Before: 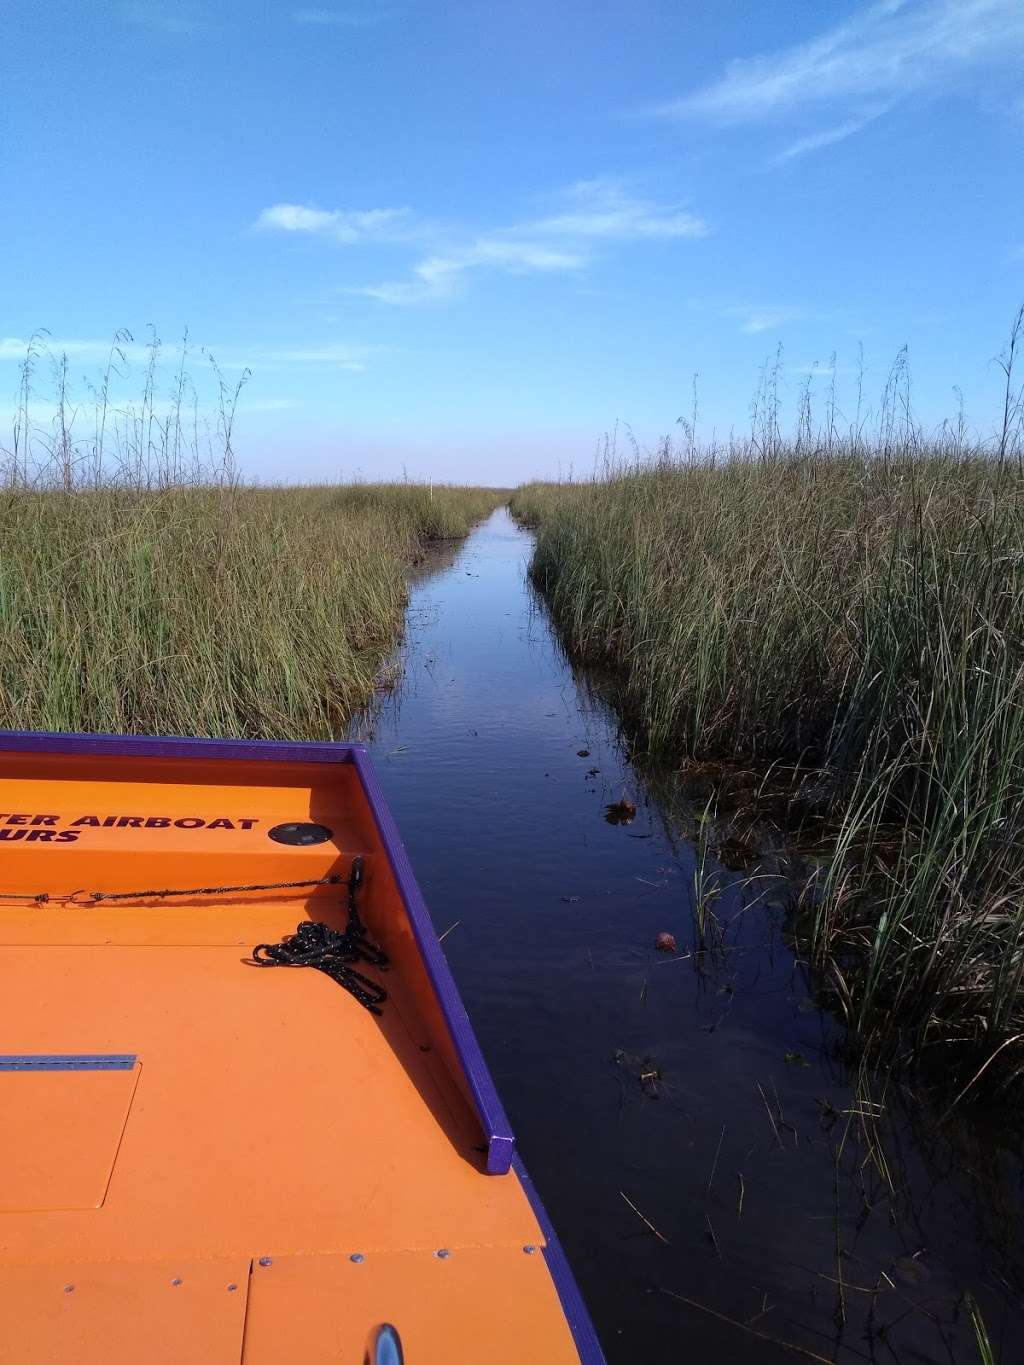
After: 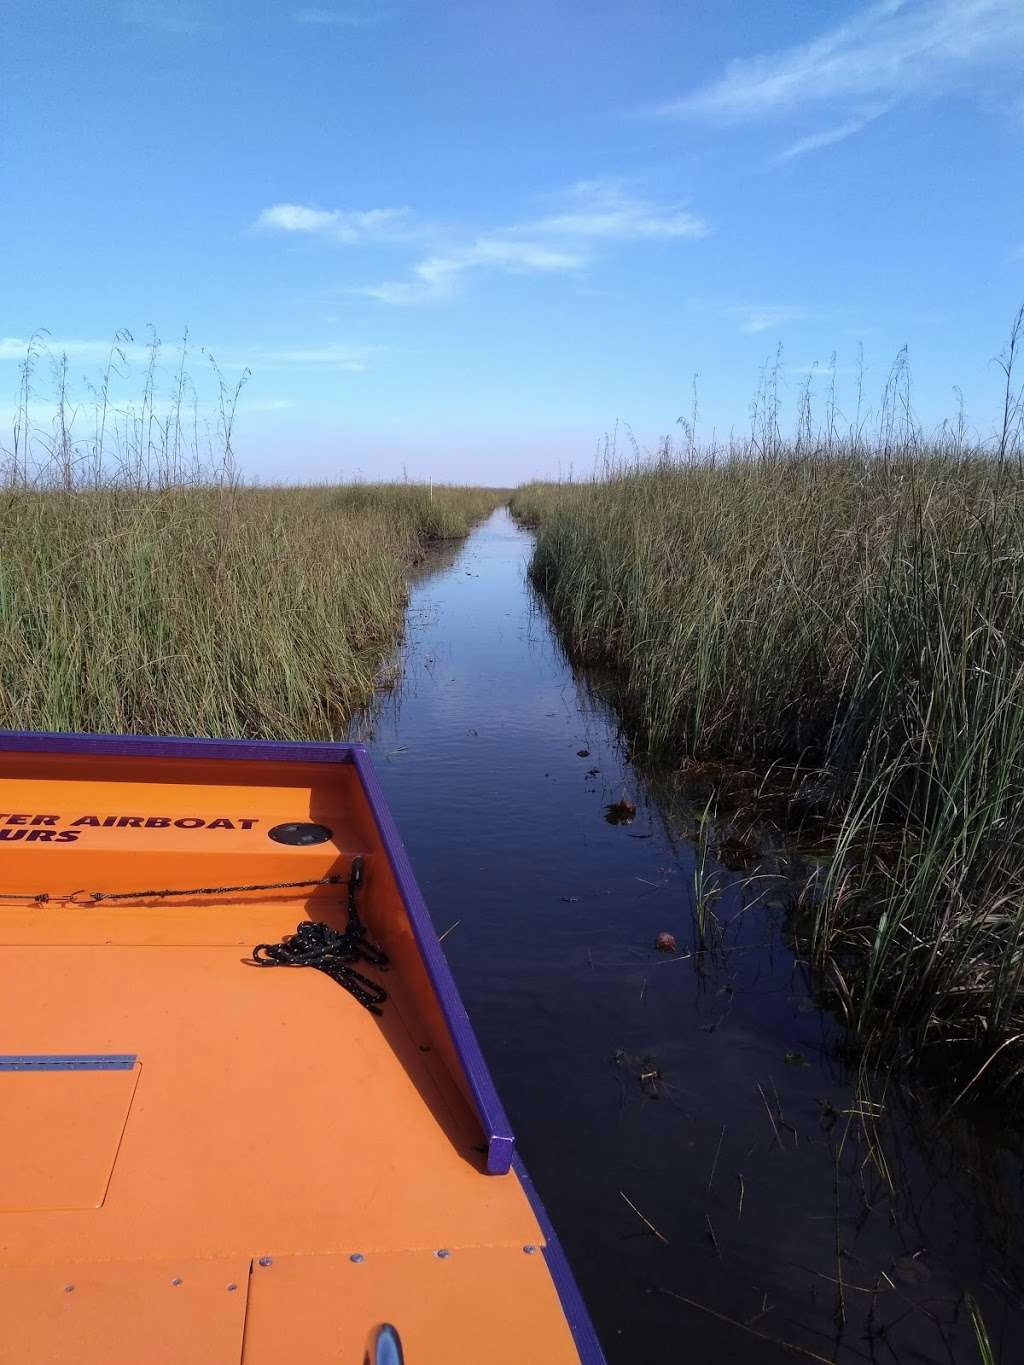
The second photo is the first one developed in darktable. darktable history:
contrast brightness saturation: saturation -0.057
